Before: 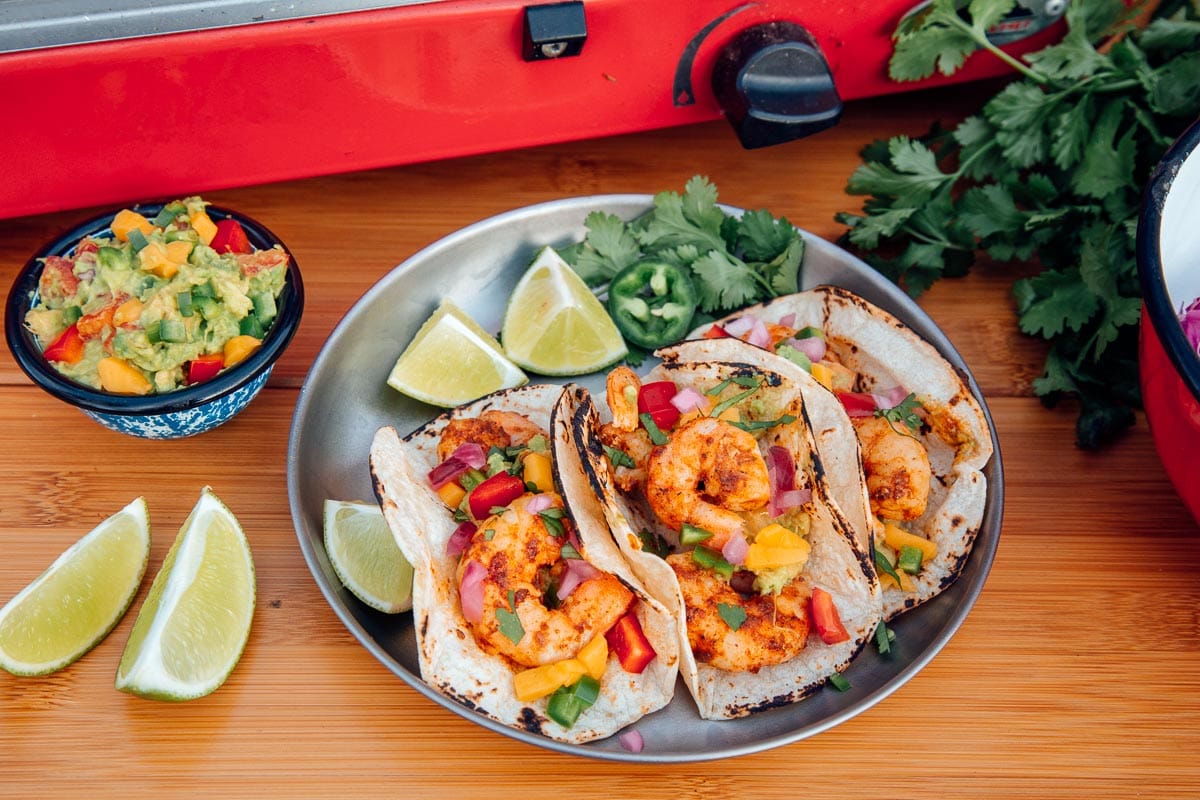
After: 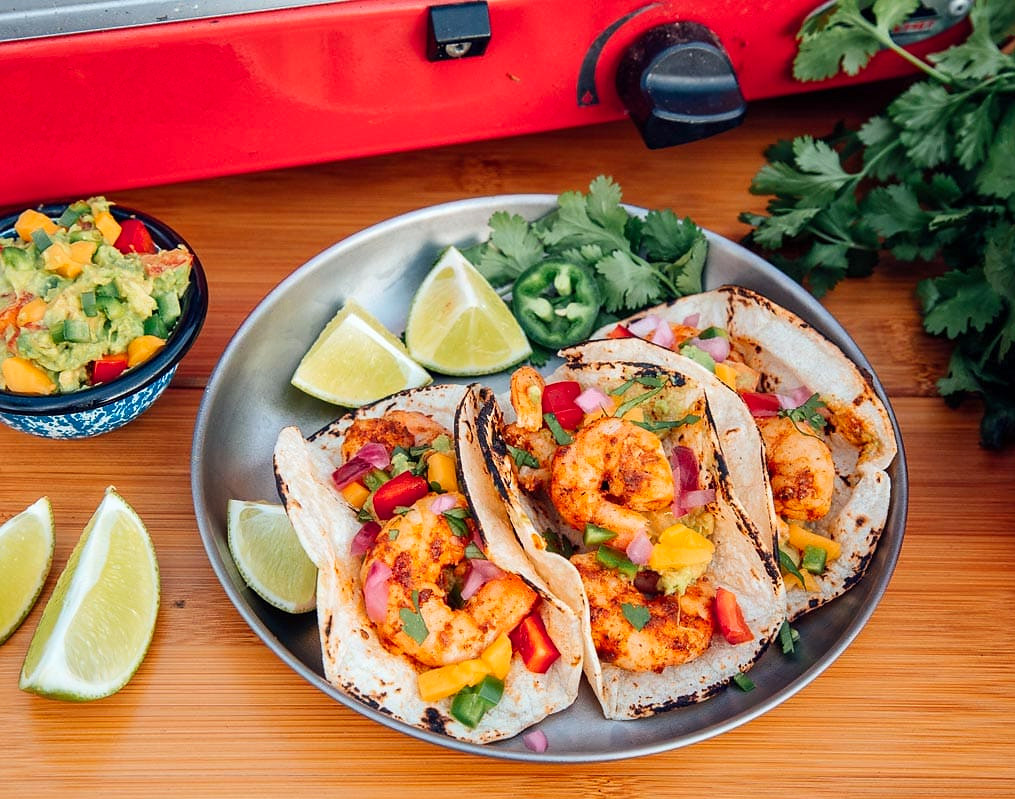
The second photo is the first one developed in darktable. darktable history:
sharpen: radius 1.011, threshold 1.068
crop: left 8.013%, right 7.357%
contrast brightness saturation: contrast 0.104, brightness 0.036, saturation 0.091
